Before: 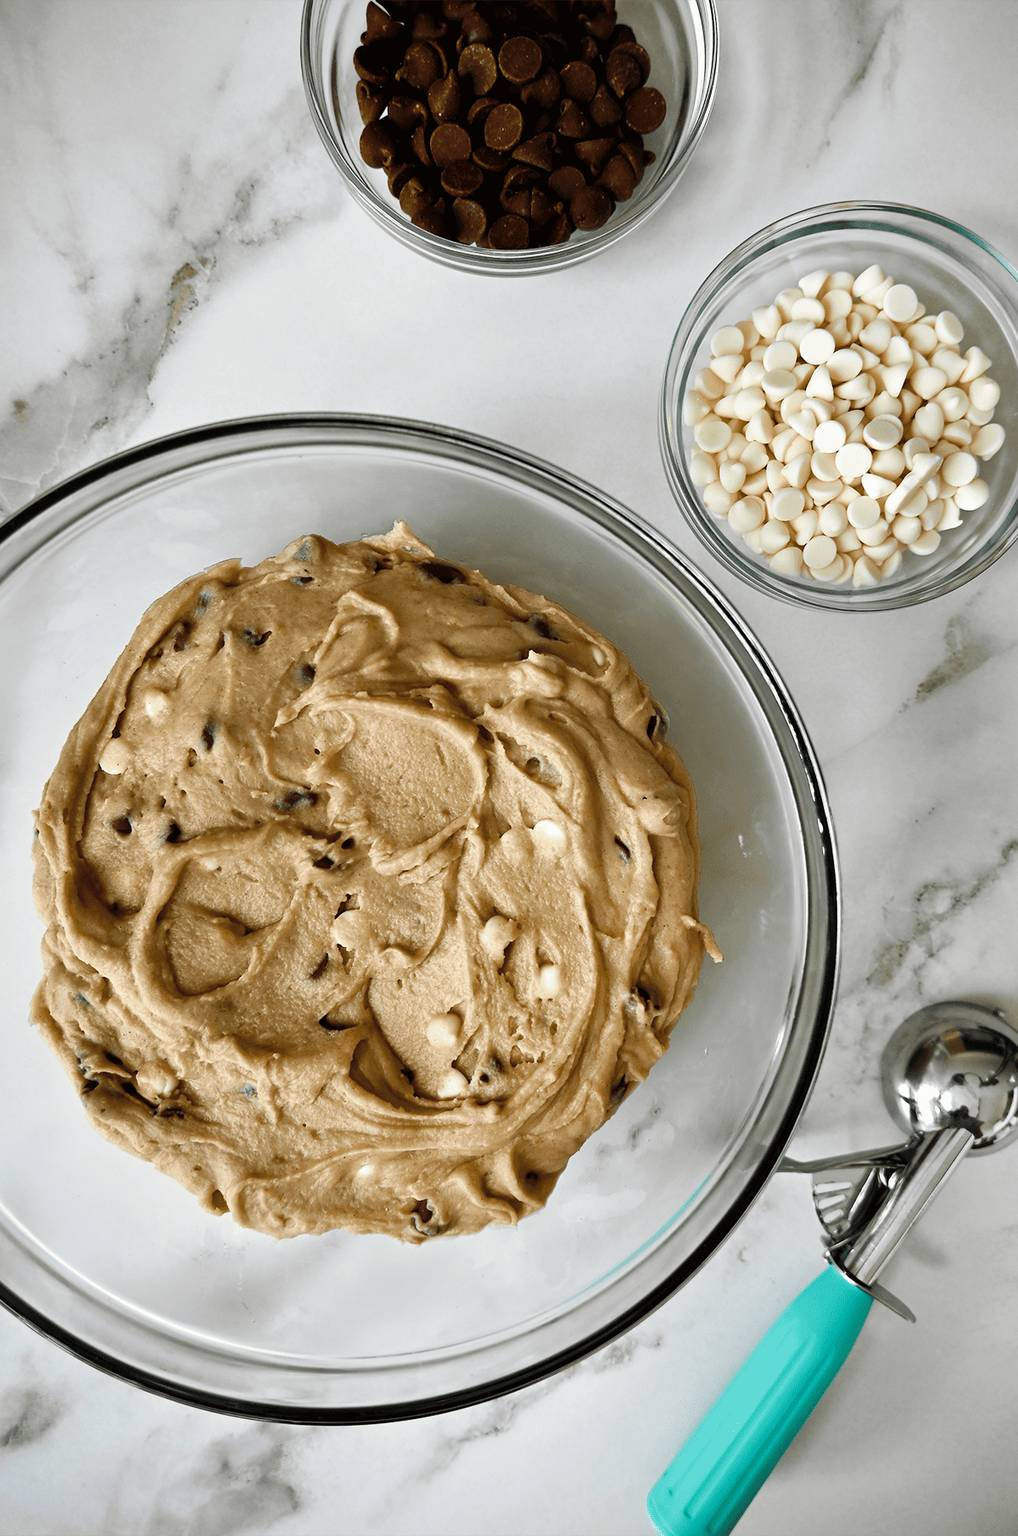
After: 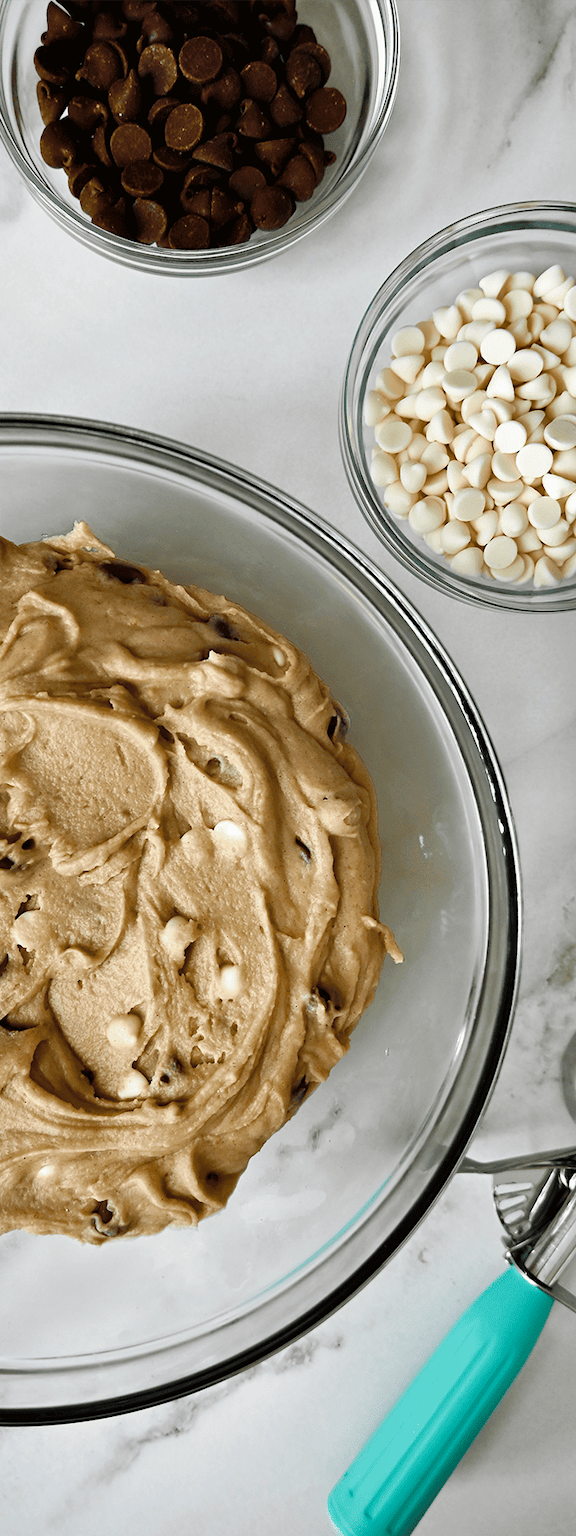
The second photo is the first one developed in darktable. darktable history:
shadows and highlights: shadows 29.32, highlights -29.32, low approximation 0.01, soften with gaussian
crop: left 31.458%, top 0%, right 11.876%
